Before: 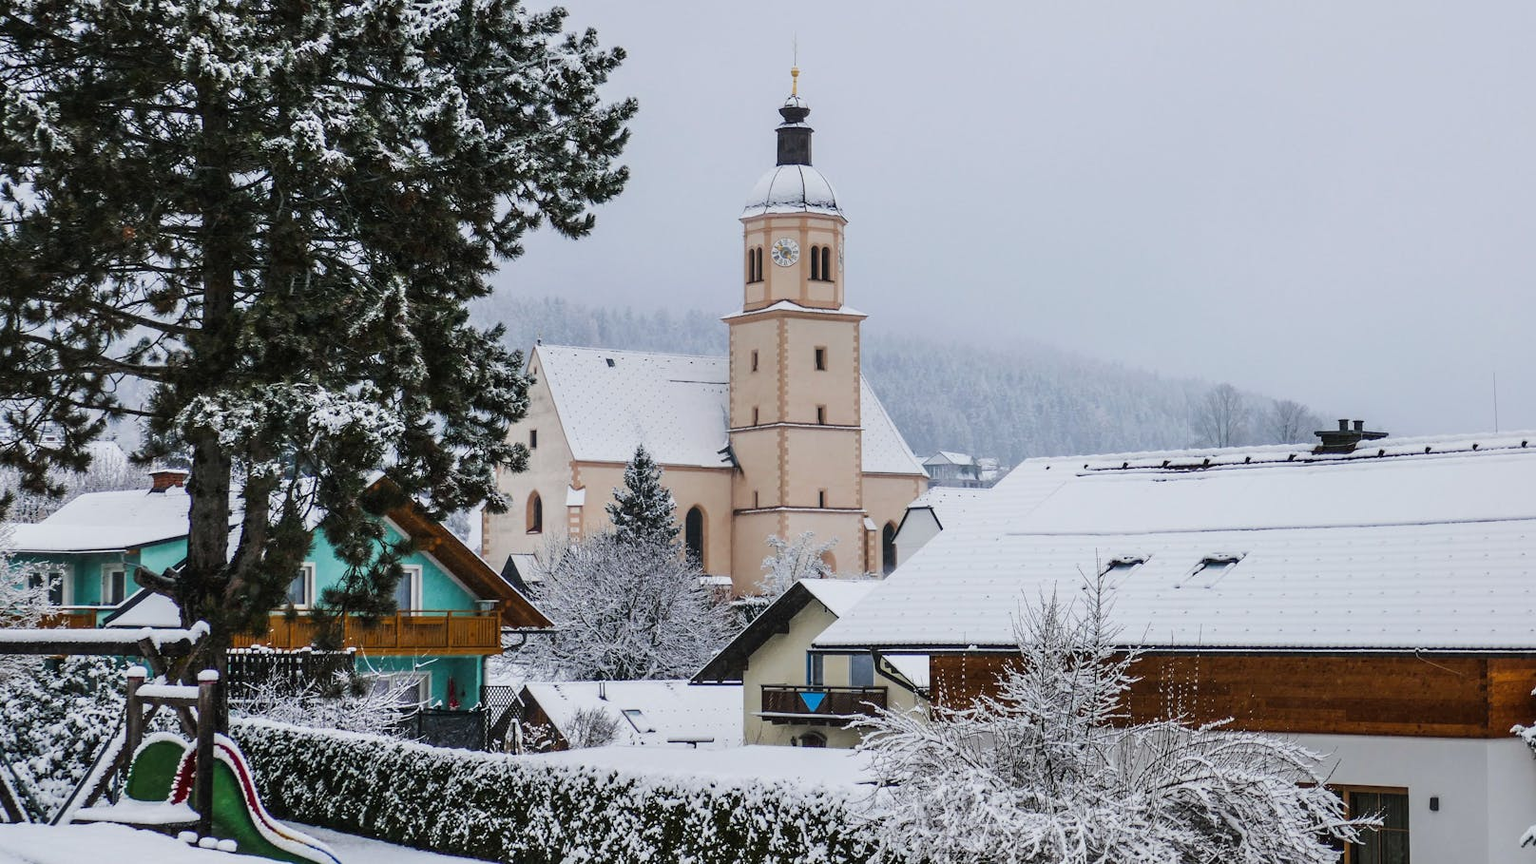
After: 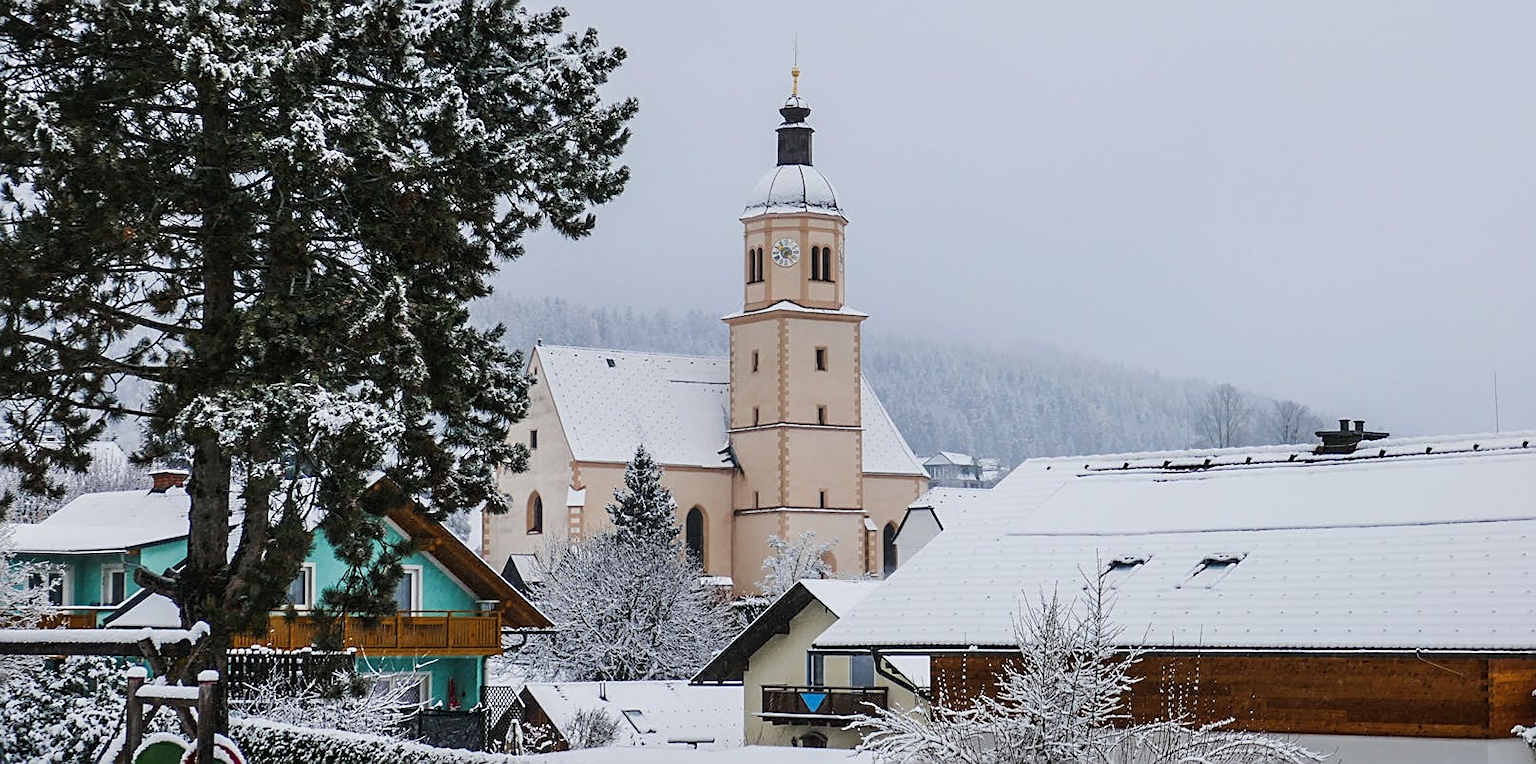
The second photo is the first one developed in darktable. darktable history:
crop and rotate: top 0%, bottom 11.54%
sharpen: on, module defaults
